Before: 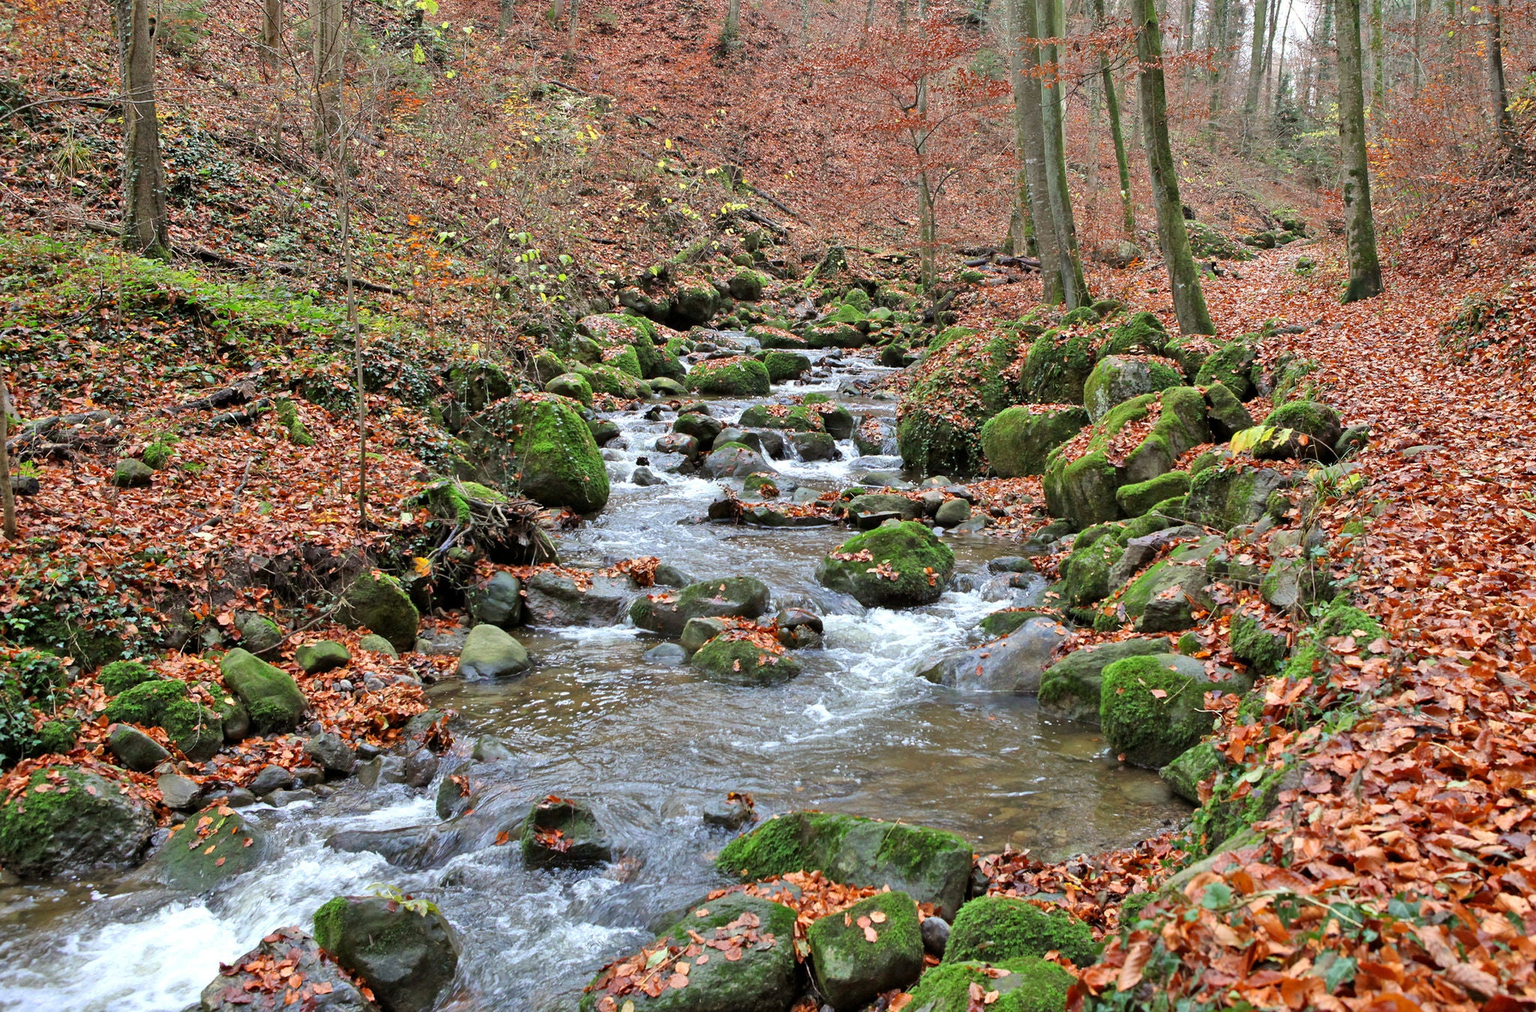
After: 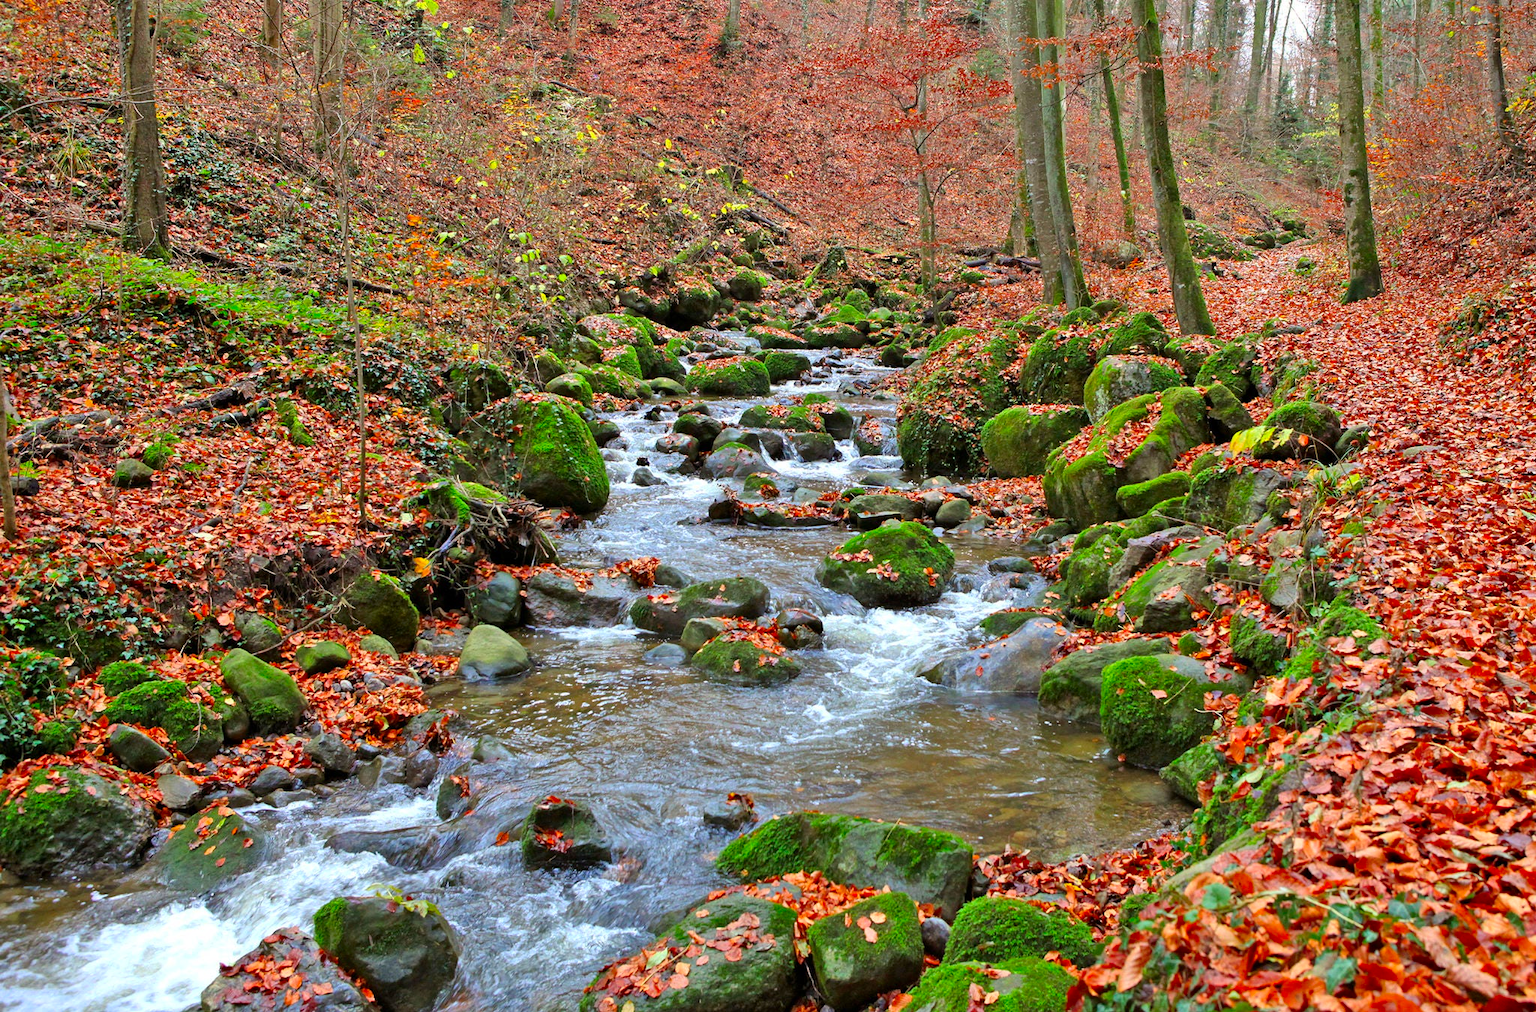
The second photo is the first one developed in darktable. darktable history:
contrast brightness saturation: saturation 0.5
